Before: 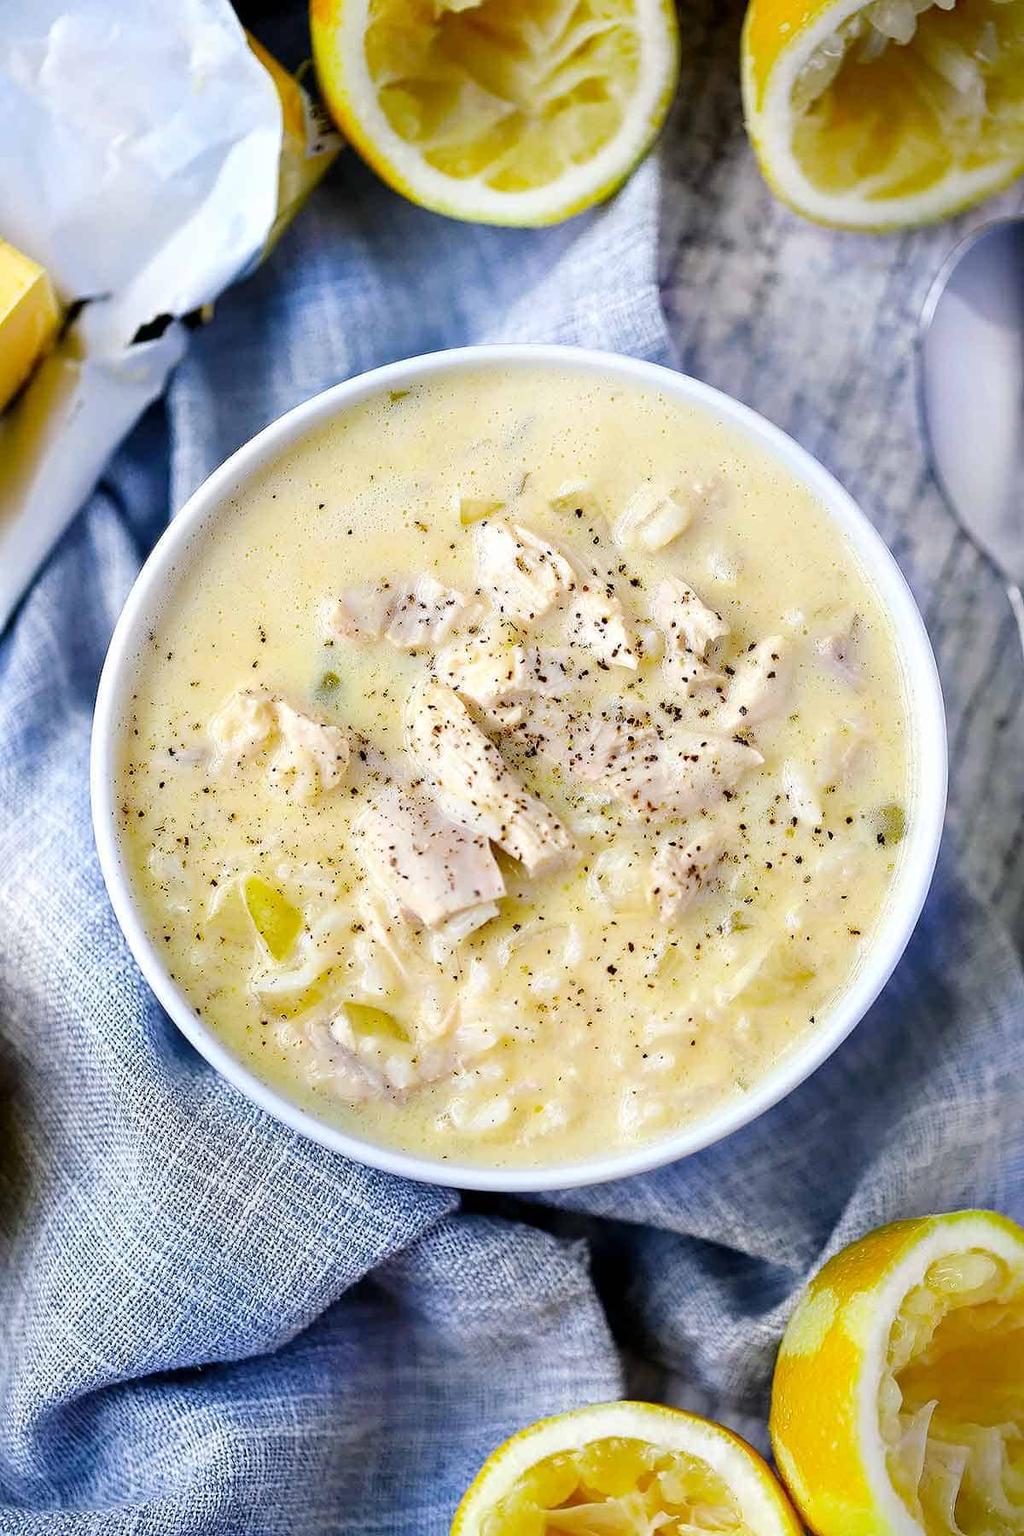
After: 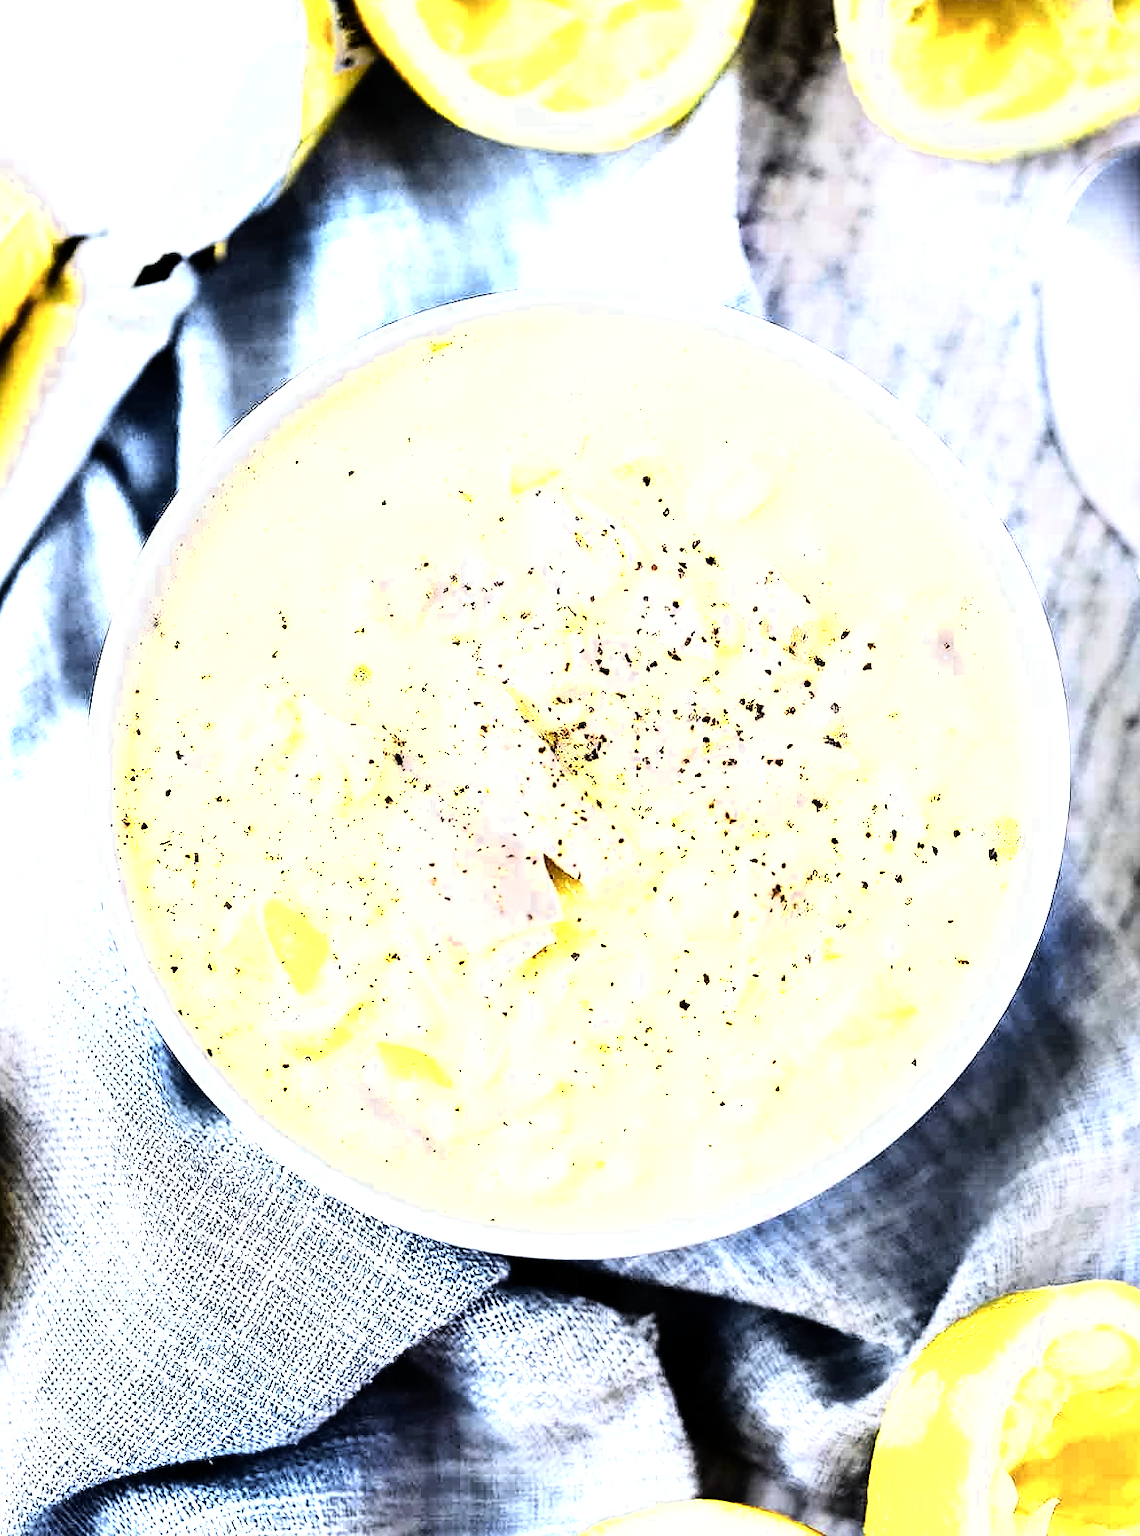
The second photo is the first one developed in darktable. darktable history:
crop: left 1.507%, top 6.147%, right 1.379%, bottom 6.637%
color zones: curves: ch0 [(0.004, 0.306) (0.107, 0.448) (0.252, 0.656) (0.41, 0.398) (0.595, 0.515) (0.768, 0.628)]; ch1 [(0.07, 0.323) (0.151, 0.452) (0.252, 0.608) (0.346, 0.221) (0.463, 0.189) (0.61, 0.368) (0.735, 0.395) (0.921, 0.412)]; ch2 [(0, 0.476) (0.132, 0.512) (0.243, 0.512) (0.397, 0.48) (0.522, 0.376) (0.634, 0.536) (0.761, 0.46)]
rgb curve: curves: ch0 [(0, 0) (0.21, 0.15) (0.24, 0.21) (0.5, 0.75) (0.75, 0.96) (0.89, 0.99) (1, 1)]; ch1 [(0, 0.02) (0.21, 0.13) (0.25, 0.2) (0.5, 0.67) (0.75, 0.9) (0.89, 0.97) (1, 1)]; ch2 [(0, 0.02) (0.21, 0.13) (0.25, 0.2) (0.5, 0.67) (0.75, 0.9) (0.89, 0.97) (1, 1)], compensate middle gray true
